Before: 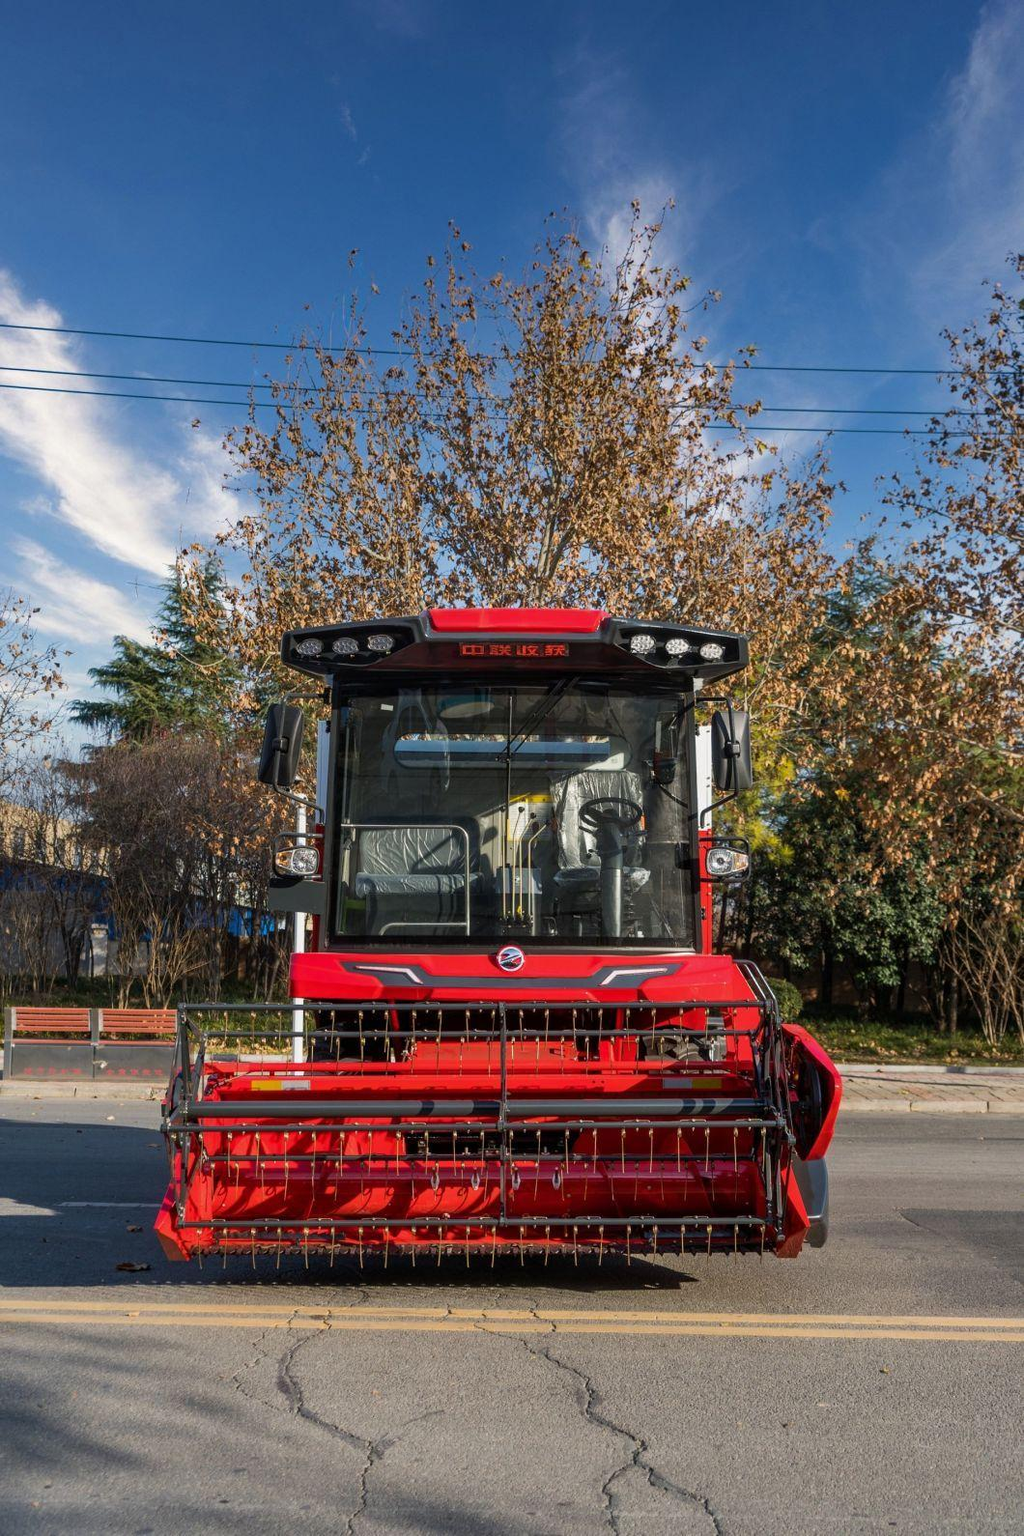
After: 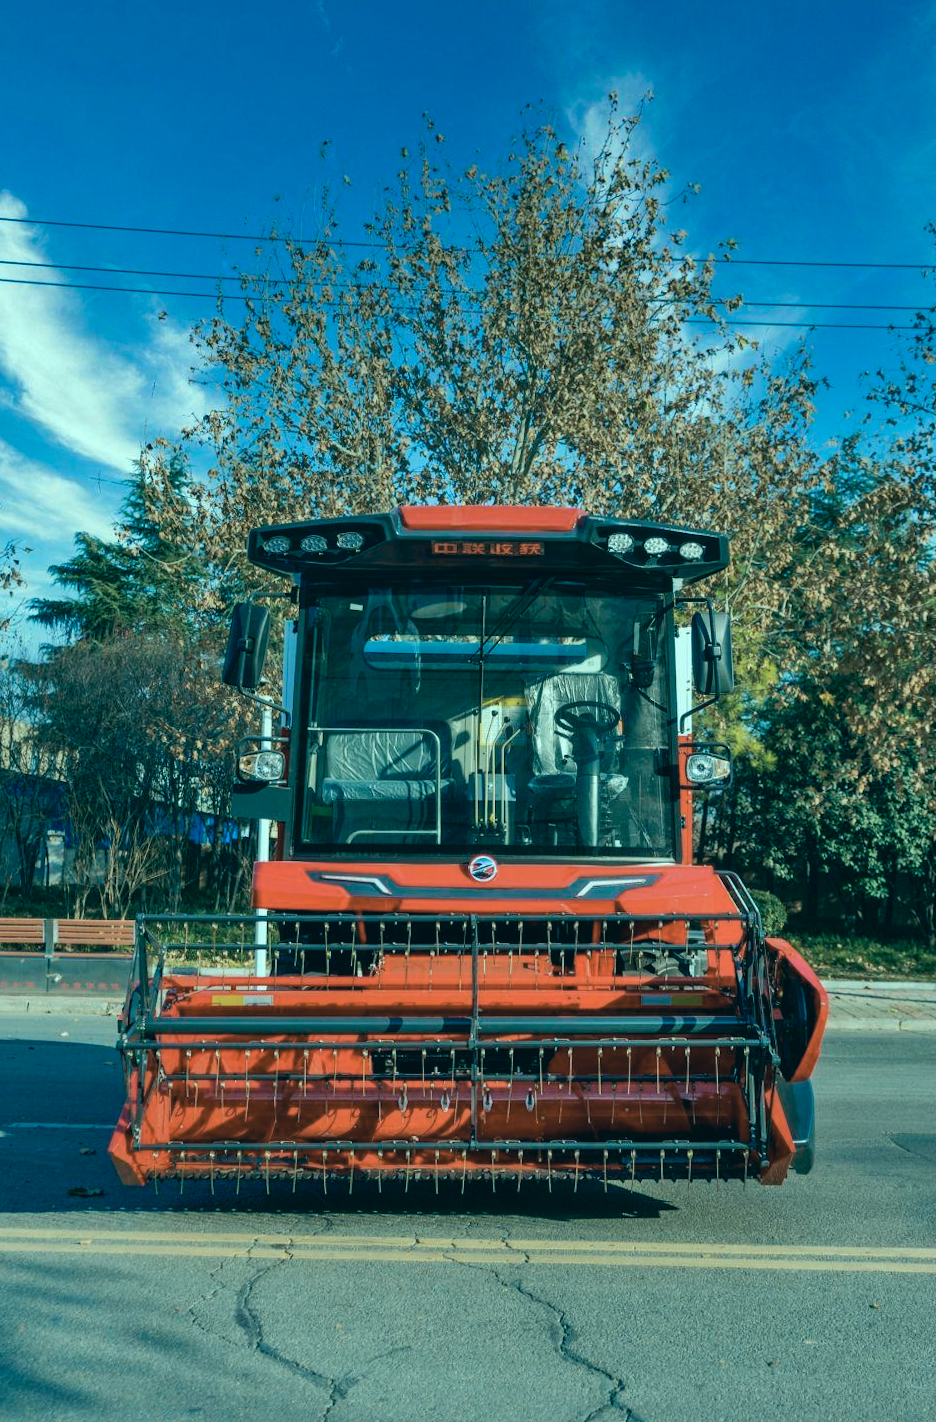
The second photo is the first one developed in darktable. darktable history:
crop: left 3.305%, top 6.436%, right 6.389%, bottom 3.258%
color correction: highlights a* -20.08, highlights b* 9.8, shadows a* -20.4, shadows b* -10.76
color calibration: x 0.37, y 0.382, temperature 4313.32 K
shadows and highlights: soften with gaussian
color zones: curves: ch0 [(0, 0.5) (0.143, 0.5) (0.286, 0.5) (0.429, 0.504) (0.571, 0.5) (0.714, 0.509) (0.857, 0.5) (1, 0.5)]; ch1 [(0, 0.425) (0.143, 0.425) (0.286, 0.375) (0.429, 0.405) (0.571, 0.5) (0.714, 0.47) (0.857, 0.425) (1, 0.435)]; ch2 [(0, 0.5) (0.143, 0.5) (0.286, 0.5) (0.429, 0.517) (0.571, 0.5) (0.714, 0.51) (0.857, 0.5) (1, 0.5)]
rotate and perspective: rotation 0.226°, lens shift (vertical) -0.042, crop left 0.023, crop right 0.982, crop top 0.006, crop bottom 0.994
